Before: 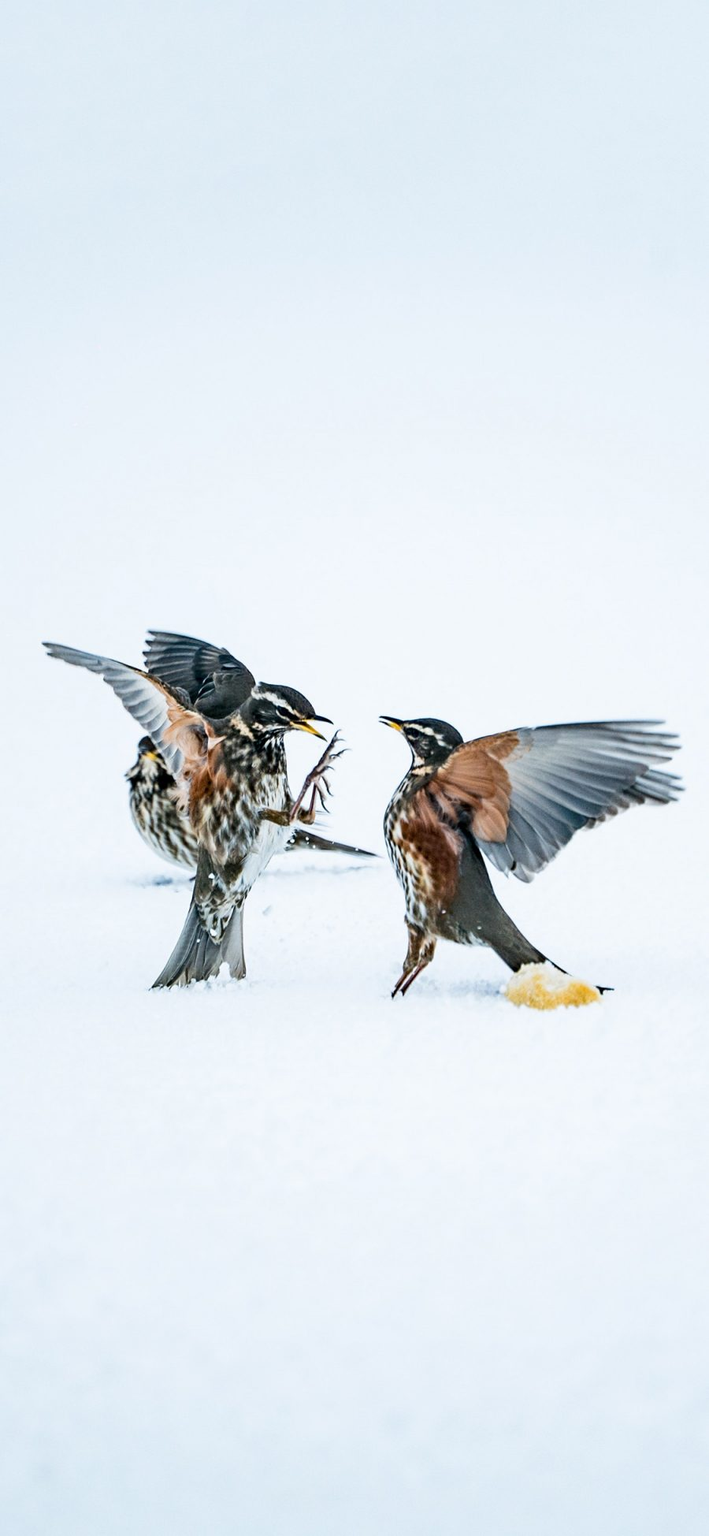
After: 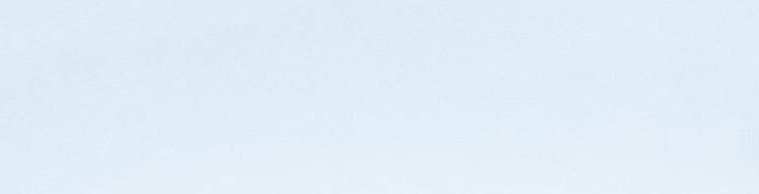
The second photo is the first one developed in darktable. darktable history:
local contrast: highlights 59%, detail 145%
crop and rotate: left 9.644%, top 9.491%, right 6.021%, bottom 80.509%
